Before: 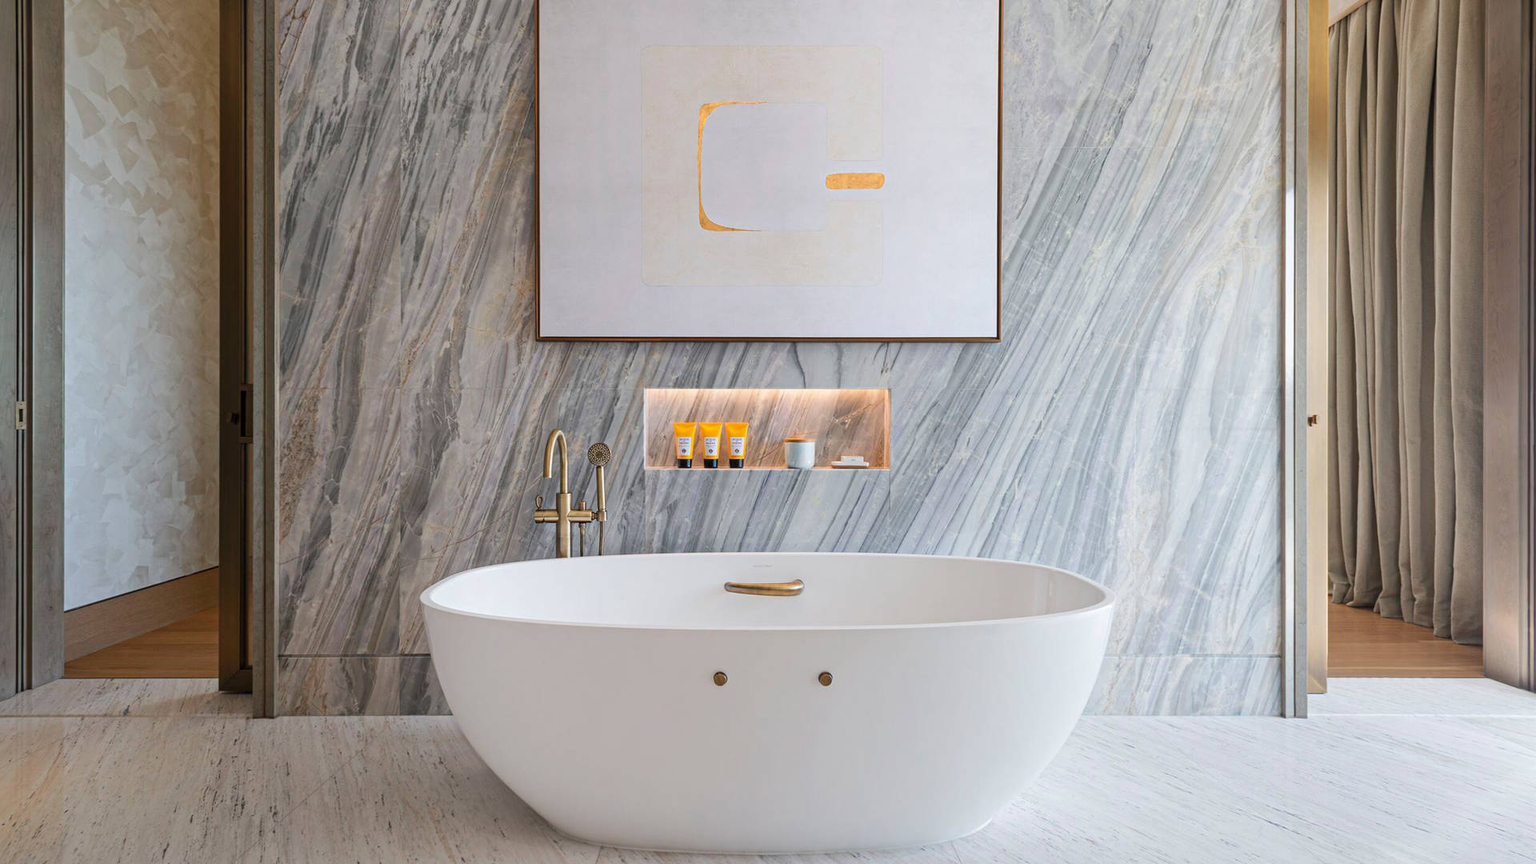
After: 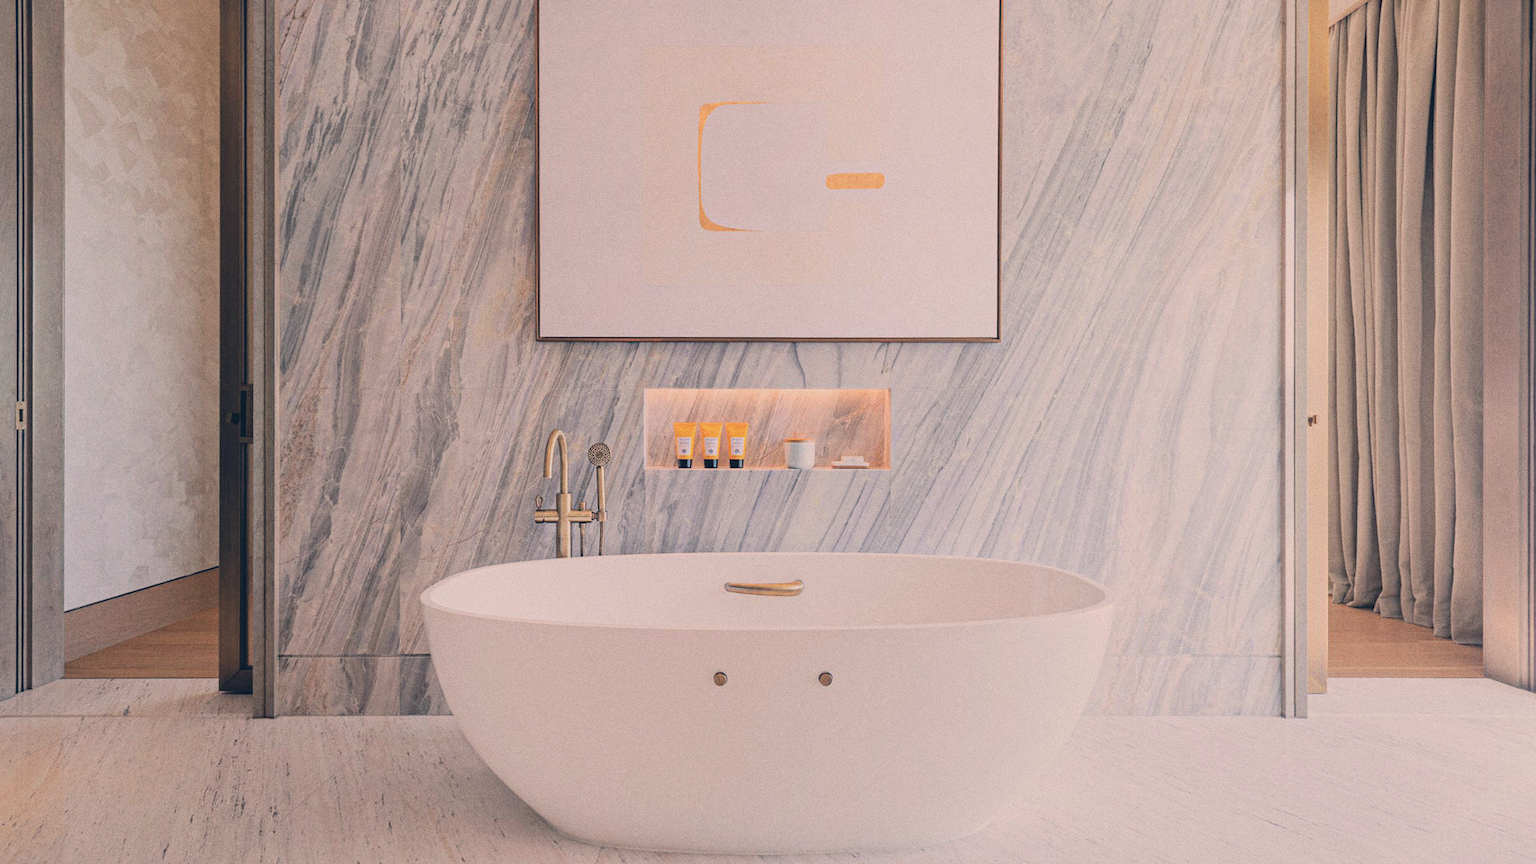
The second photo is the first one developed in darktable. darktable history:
filmic rgb: black relative exposure -7.15 EV, white relative exposure 5.36 EV, hardness 3.02, color science v6 (2022)
color correction: highlights a* 14.46, highlights b* 5.85, shadows a* -5.53, shadows b* -15.24, saturation 0.85
grain: coarseness 0.09 ISO
white balance: red 1.029, blue 0.92
contrast brightness saturation: contrast -0.15, brightness 0.05, saturation -0.12
exposure: black level correction 0, exposure 0.5 EV, compensate highlight preservation false
